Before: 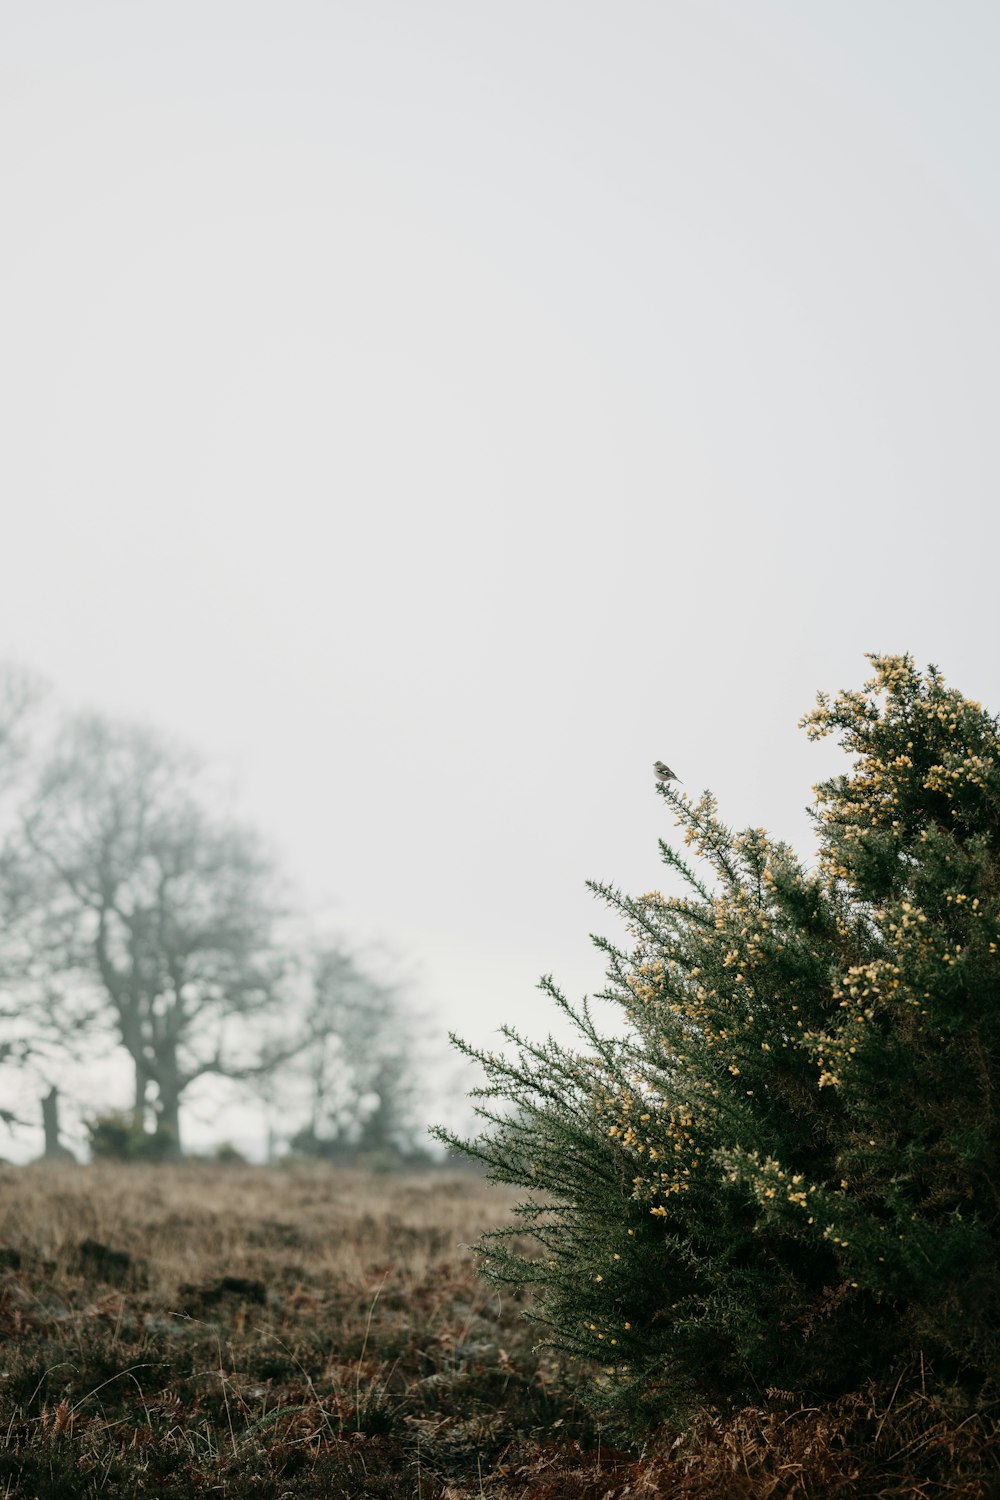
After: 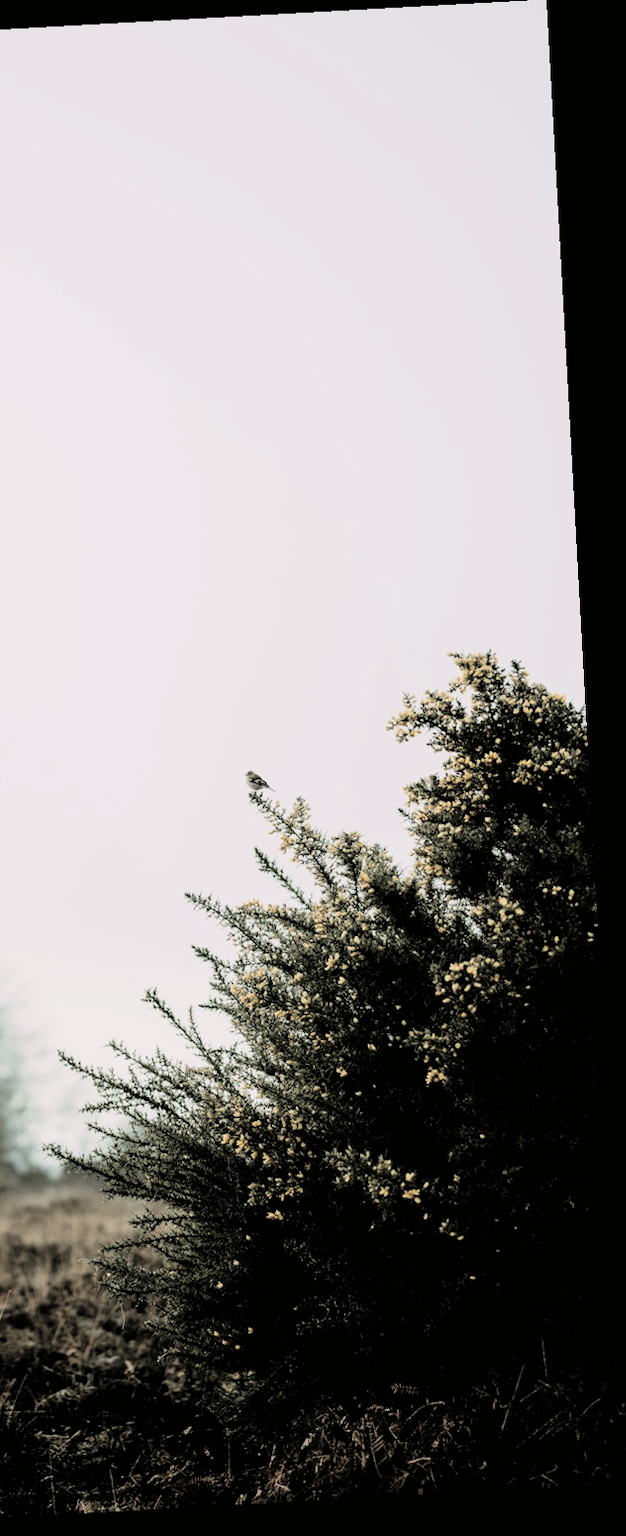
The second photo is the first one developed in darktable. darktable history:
rotate and perspective: rotation -3.18°, automatic cropping off
crop: left 41.402%
filmic rgb: black relative exposure -4 EV, white relative exposure 3 EV, hardness 3.02, contrast 1.5
split-toning: shadows › hue 46.8°, shadows › saturation 0.17, highlights › hue 316.8°, highlights › saturation 0.27, balance -51.82
